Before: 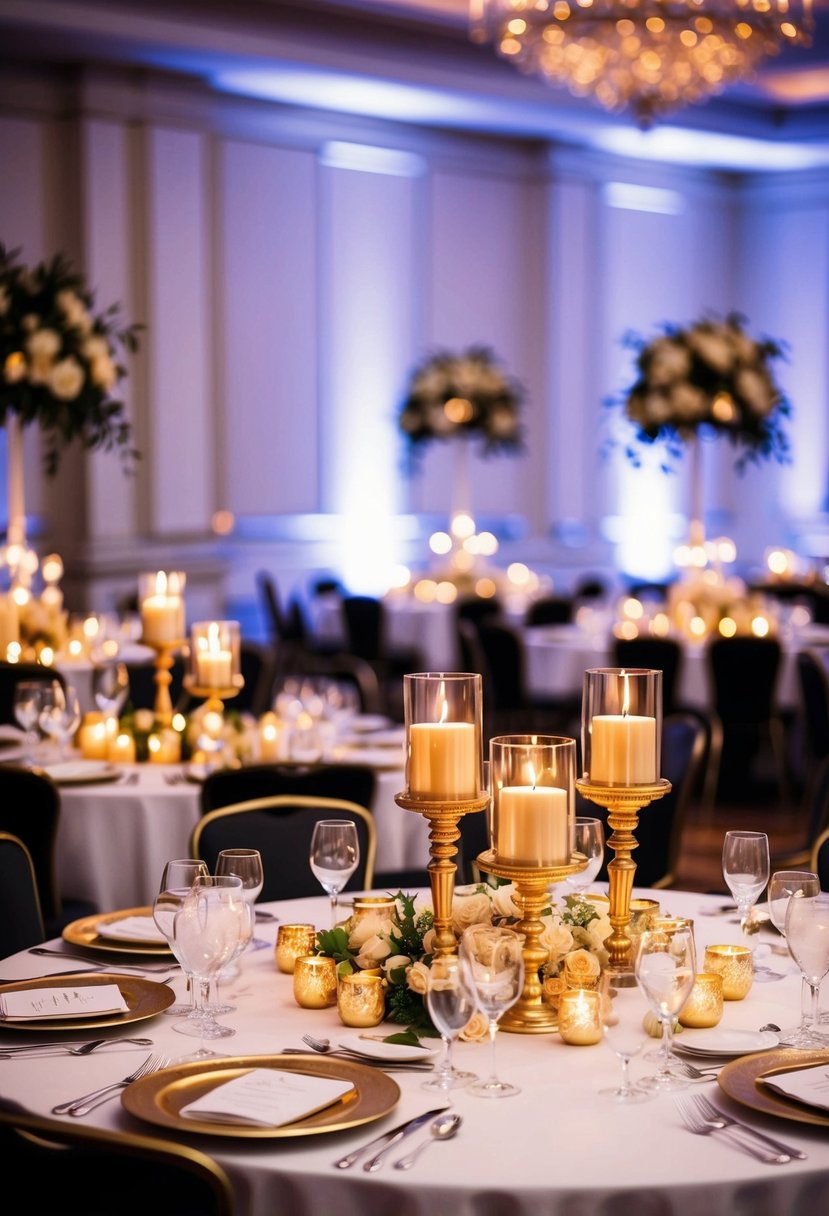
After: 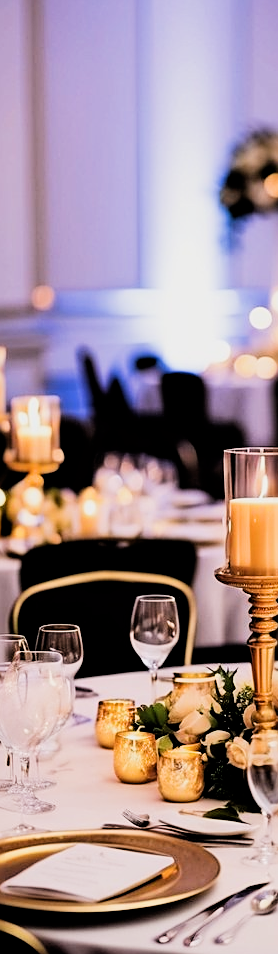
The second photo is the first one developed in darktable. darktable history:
filmic rgb: black relative exposure -5 EV, hardness 2.88, contrast 1.4, highlights saturation mix -20%
sharpen: on, module defaults
crop and rotate: left 21.77%, top 18.528%, right 44.676%, bottom 2.997%
rgb levels: levels [[0.01, 0.419, 0.839], [0, 0.5, 1], [0, 0.5, 1]]
